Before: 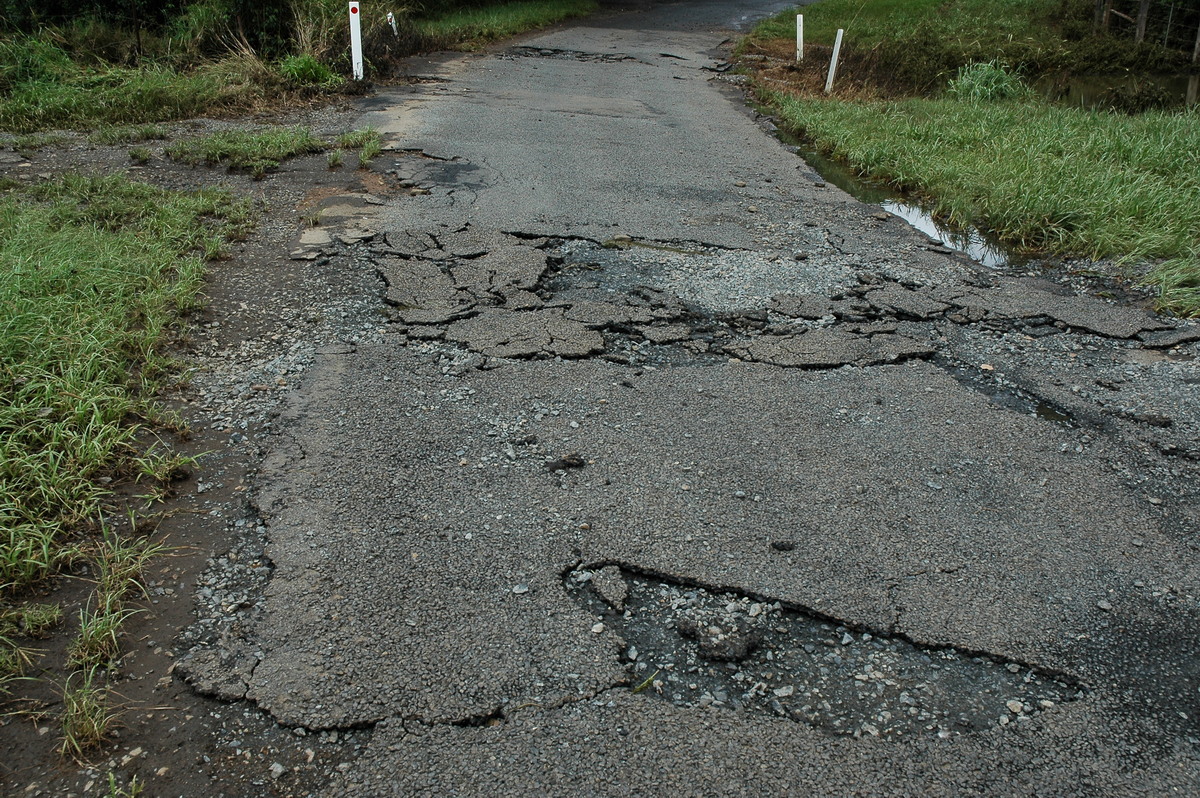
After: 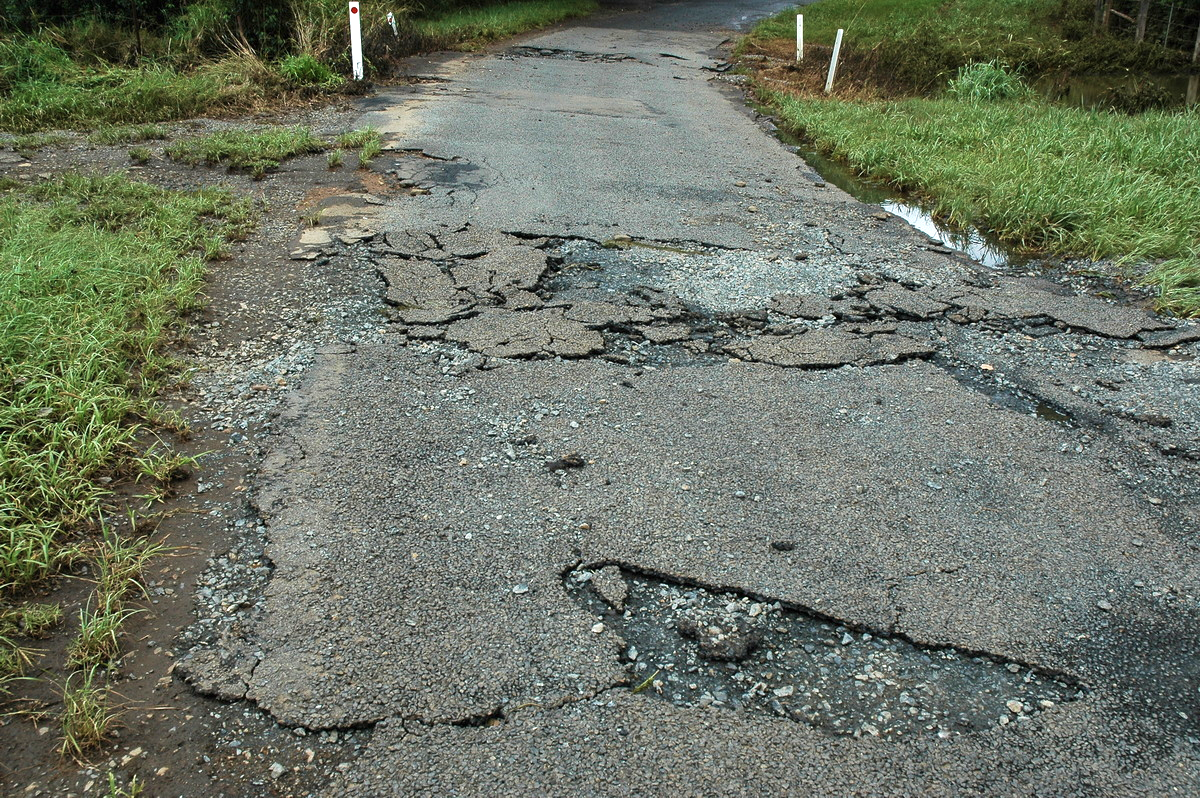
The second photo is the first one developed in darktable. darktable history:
contrast brightness saturation: saturation -0.047
velvia: on, module defaults
exposure: black level correction 0, exposure 0.699 EV, compensate highlight preservation false
